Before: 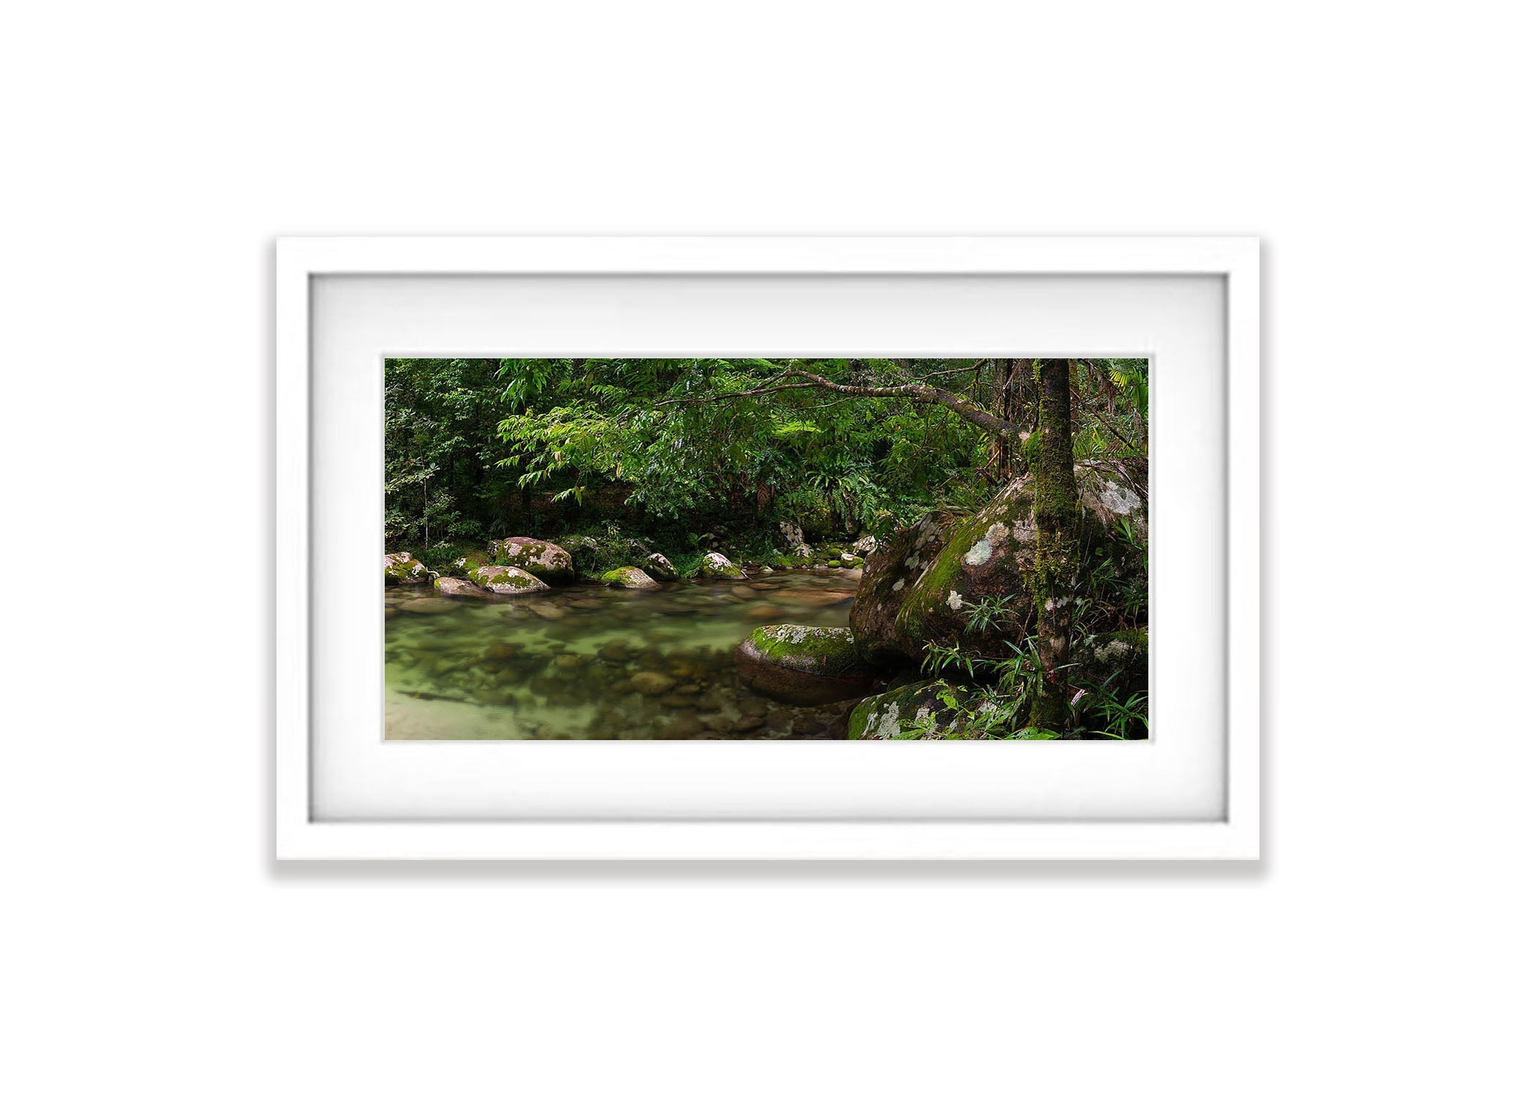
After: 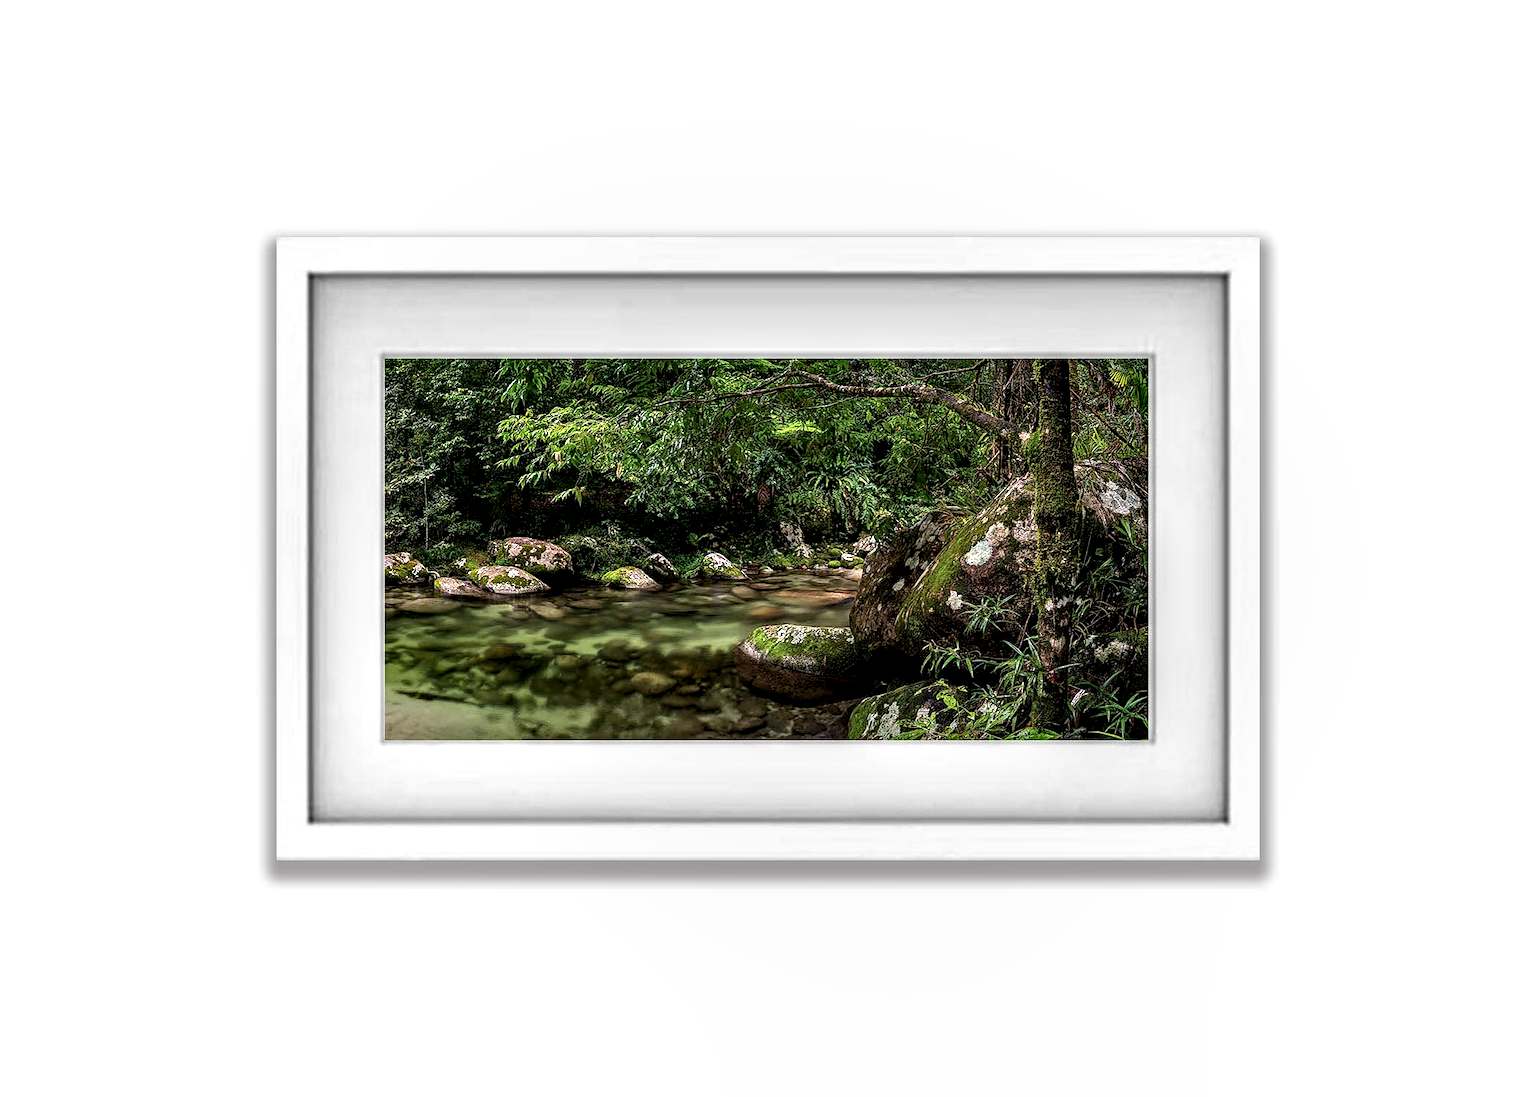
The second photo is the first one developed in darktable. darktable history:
local contrast: highlights 20%, detail 197%
sharpen: amount 0.2
haze removal: compatibility mode true, adaptive false
